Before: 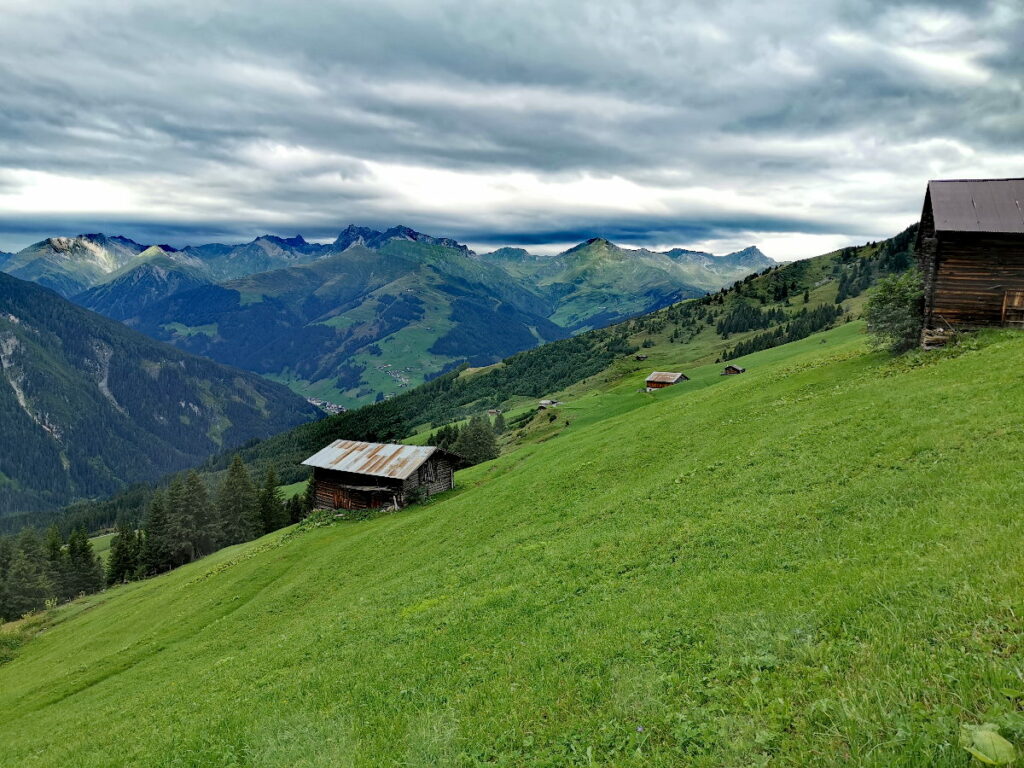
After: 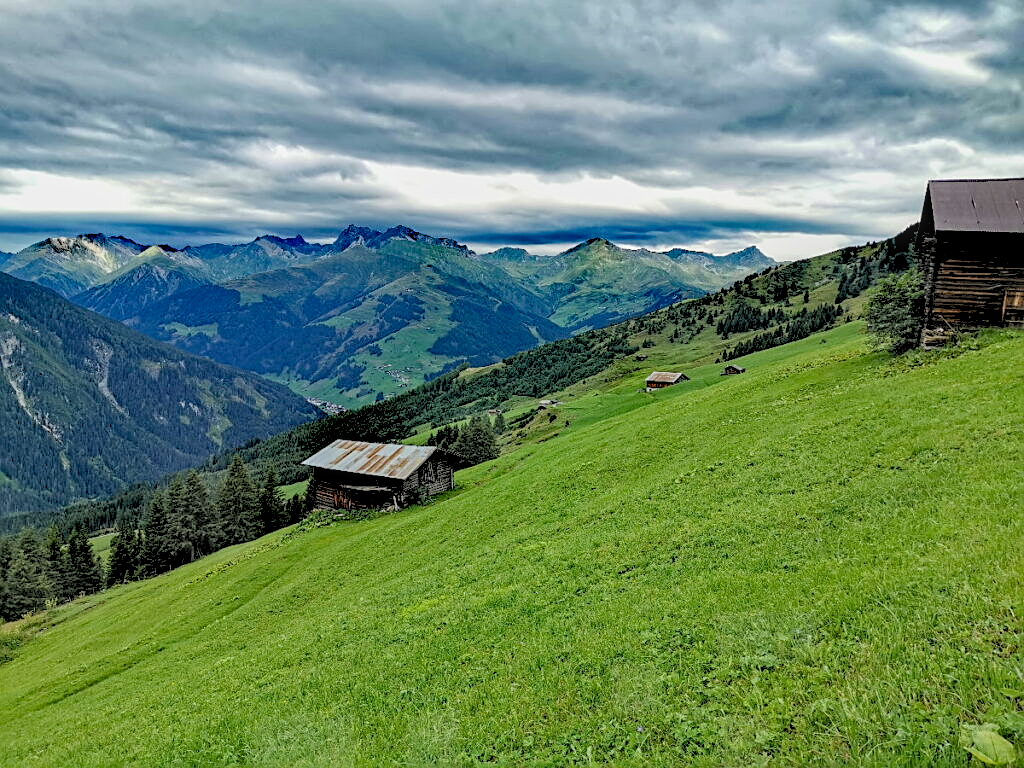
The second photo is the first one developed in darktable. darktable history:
rgb levels: preserve colors sum RGB, levels [[0.038, 0.433, 0.934], [0, 0.5, 1], [0, 0.5, 1]]
haze removal: strength 0.29, distance 0.25, compatibility mode true, adaptive false
shadows and highlights: soften with gaussian
local contrast: on, module defaults
sharpen: on, module defaults
